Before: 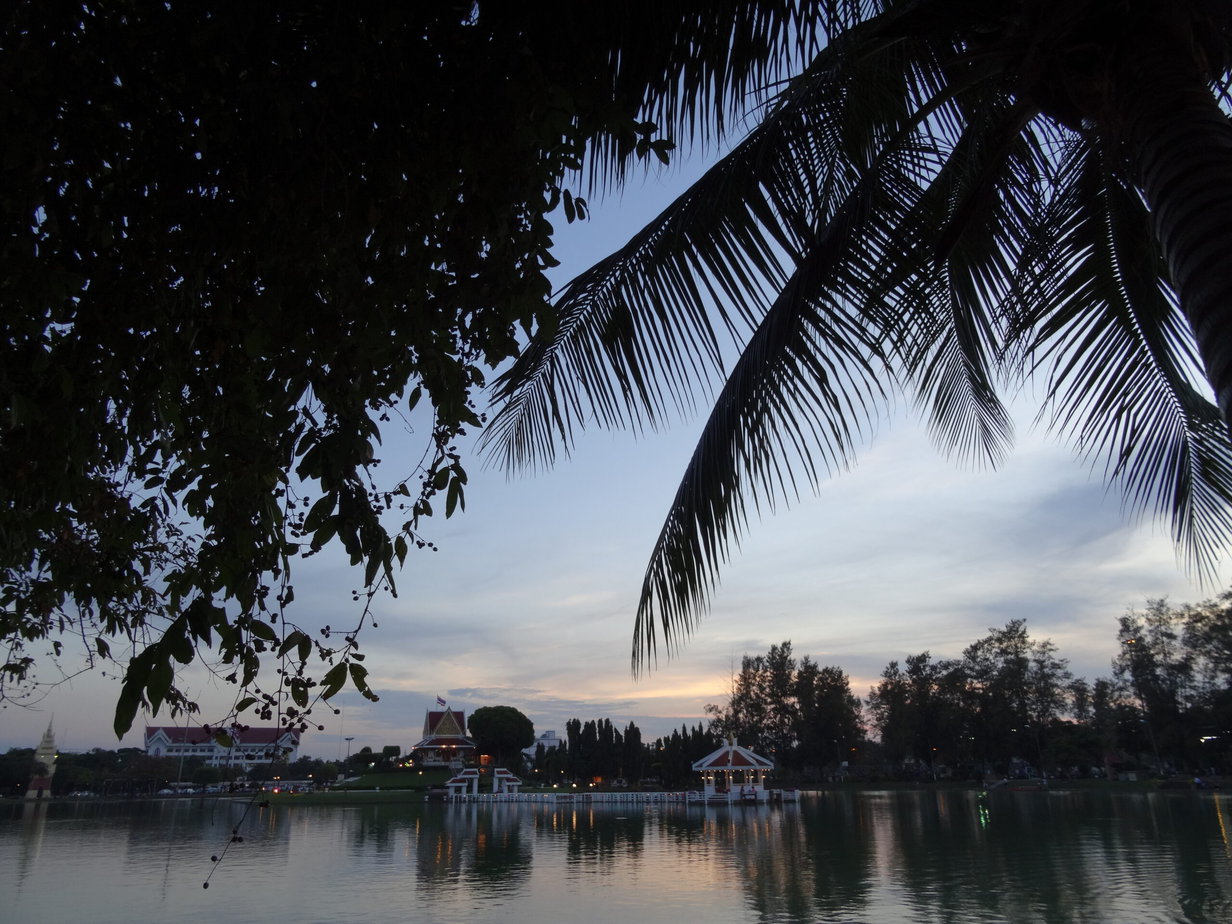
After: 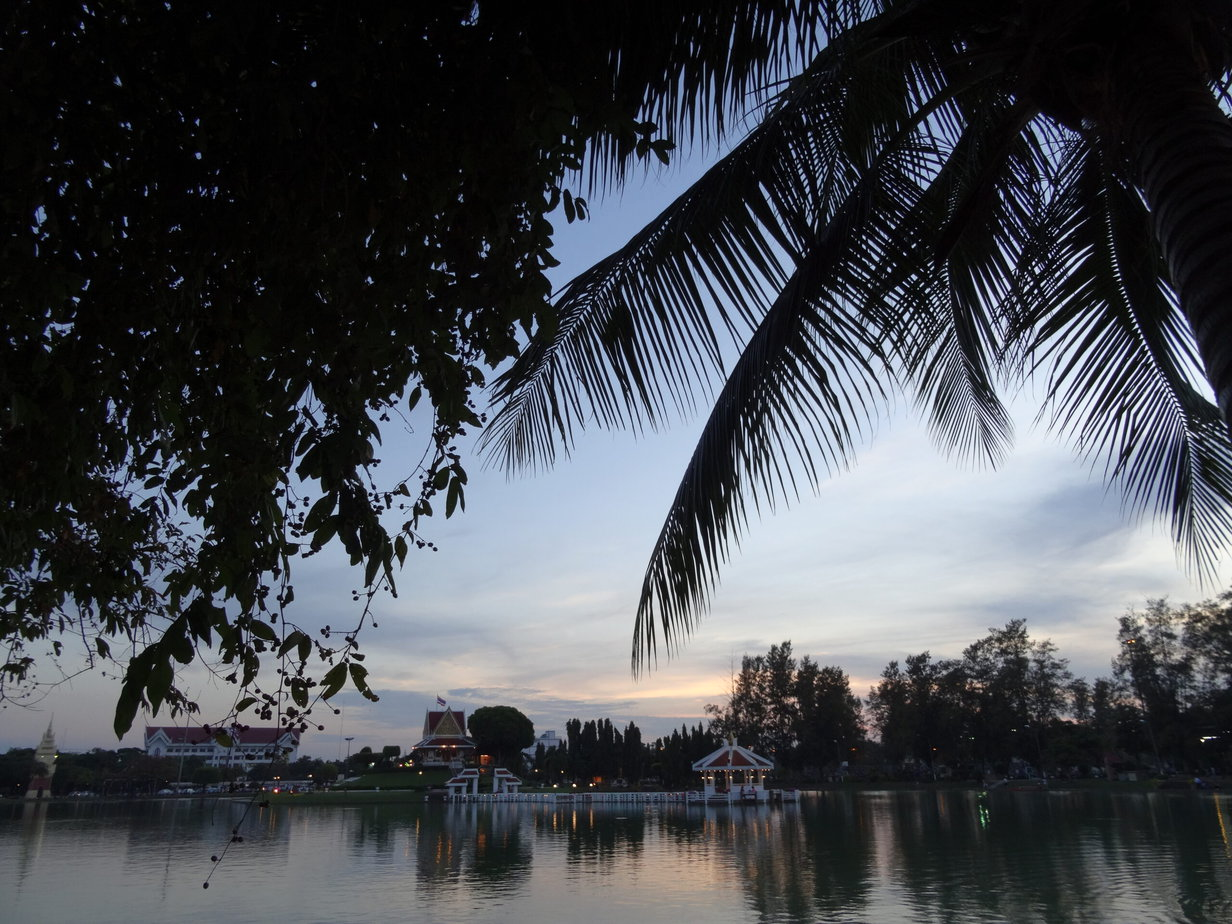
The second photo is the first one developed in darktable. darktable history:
shadows and highlights: shadows 0, highlights 40
